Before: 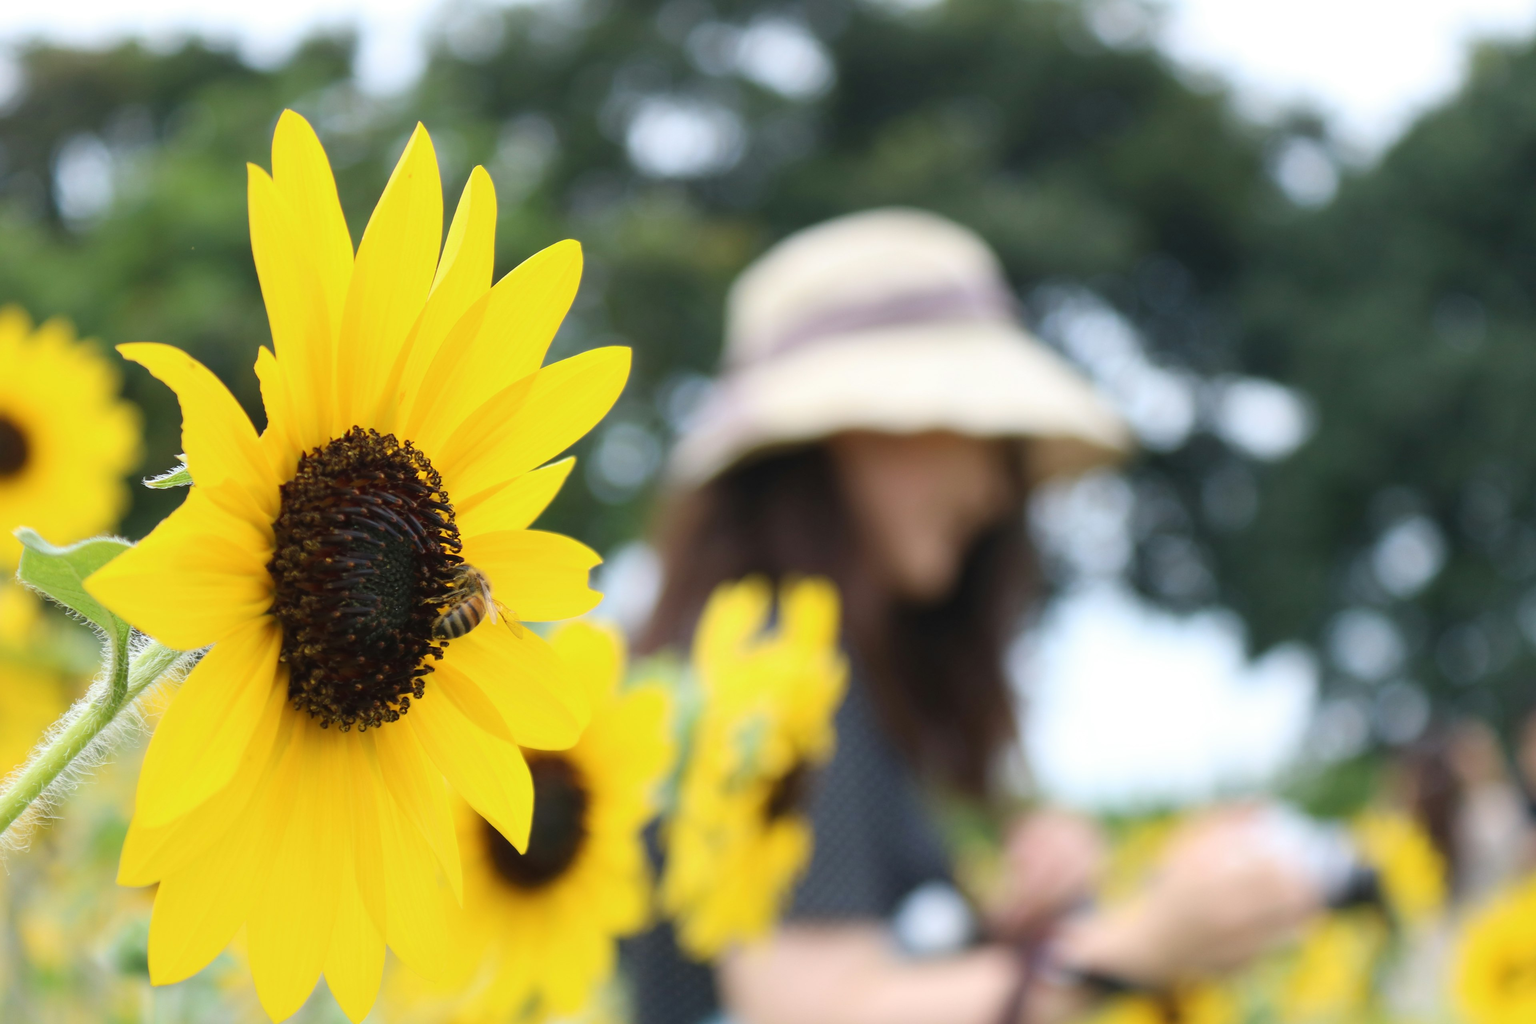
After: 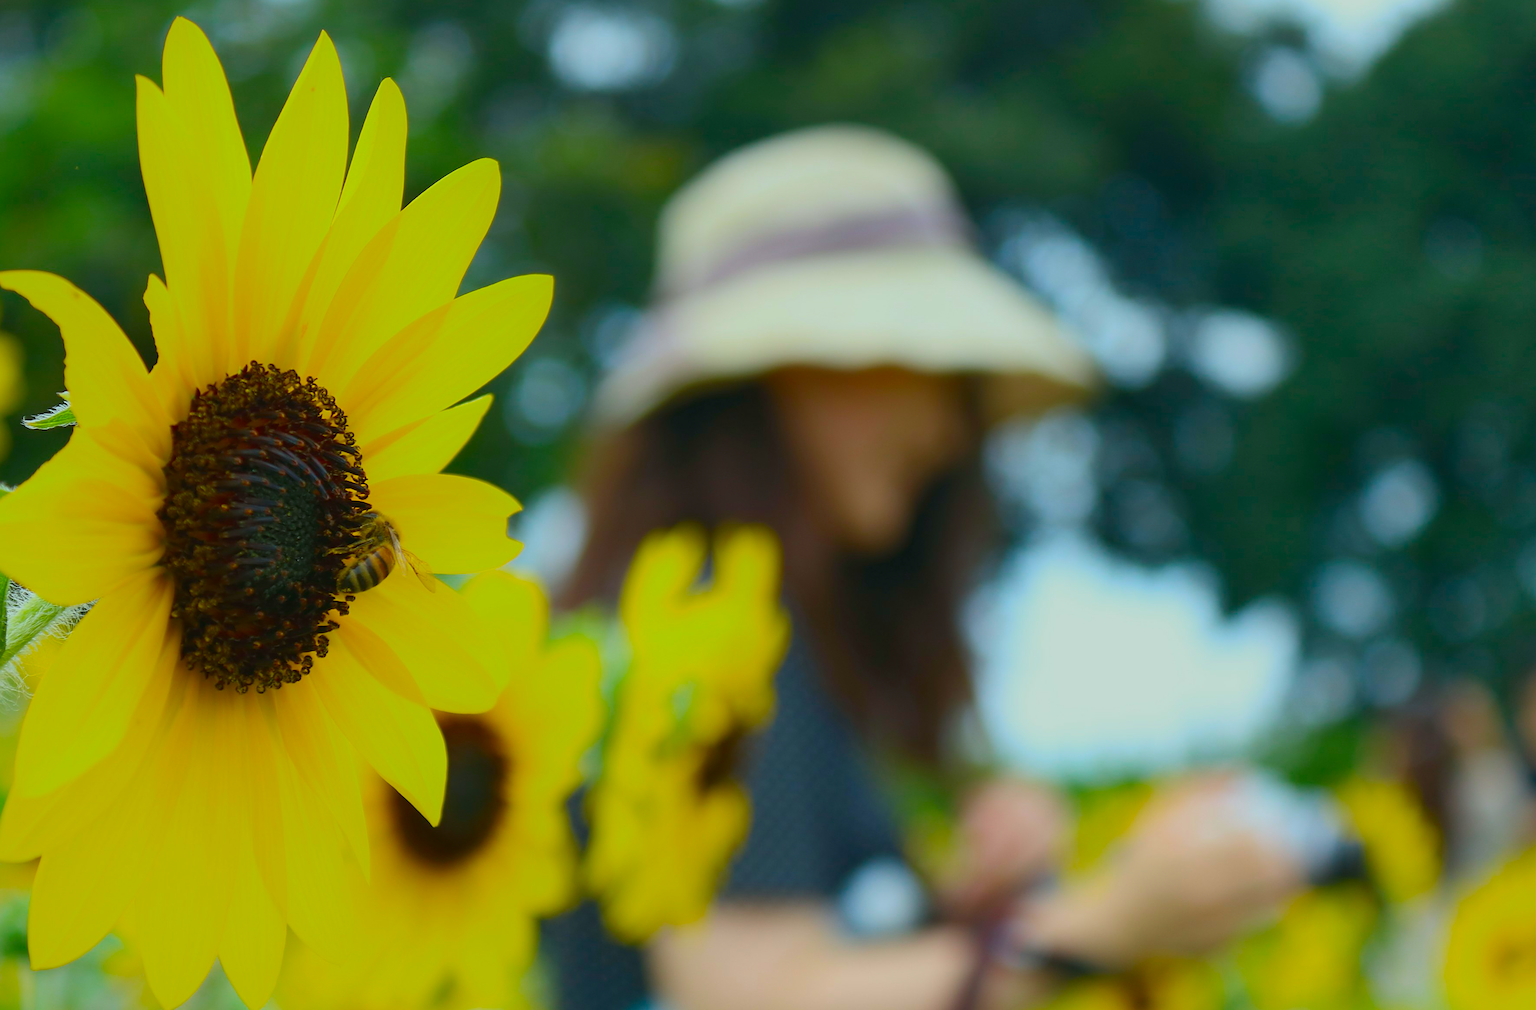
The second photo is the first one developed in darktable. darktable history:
color correction: highlights a* -7.47, highlights b* 1.08, shadows a* -3, saturation 1.38
sharpen: on, module defaults
crop and rotate: left 7.991%, top 9.203%
color balance rgb: perceptual saturation grading › global saturation 30.898%
exposure: exposure -0.325 EV, compensate highlight preservation false
tone equalizer: -8 EV 0.277 EV, -7 EV 0.398 EV, -6 EV 0.394 EV, -5 EV 0.224 EV, -3 EV -0.279 EV, -2 EV -0.432 EV, -1 EV -0.441 EV, +0 EV -0.262 EV
